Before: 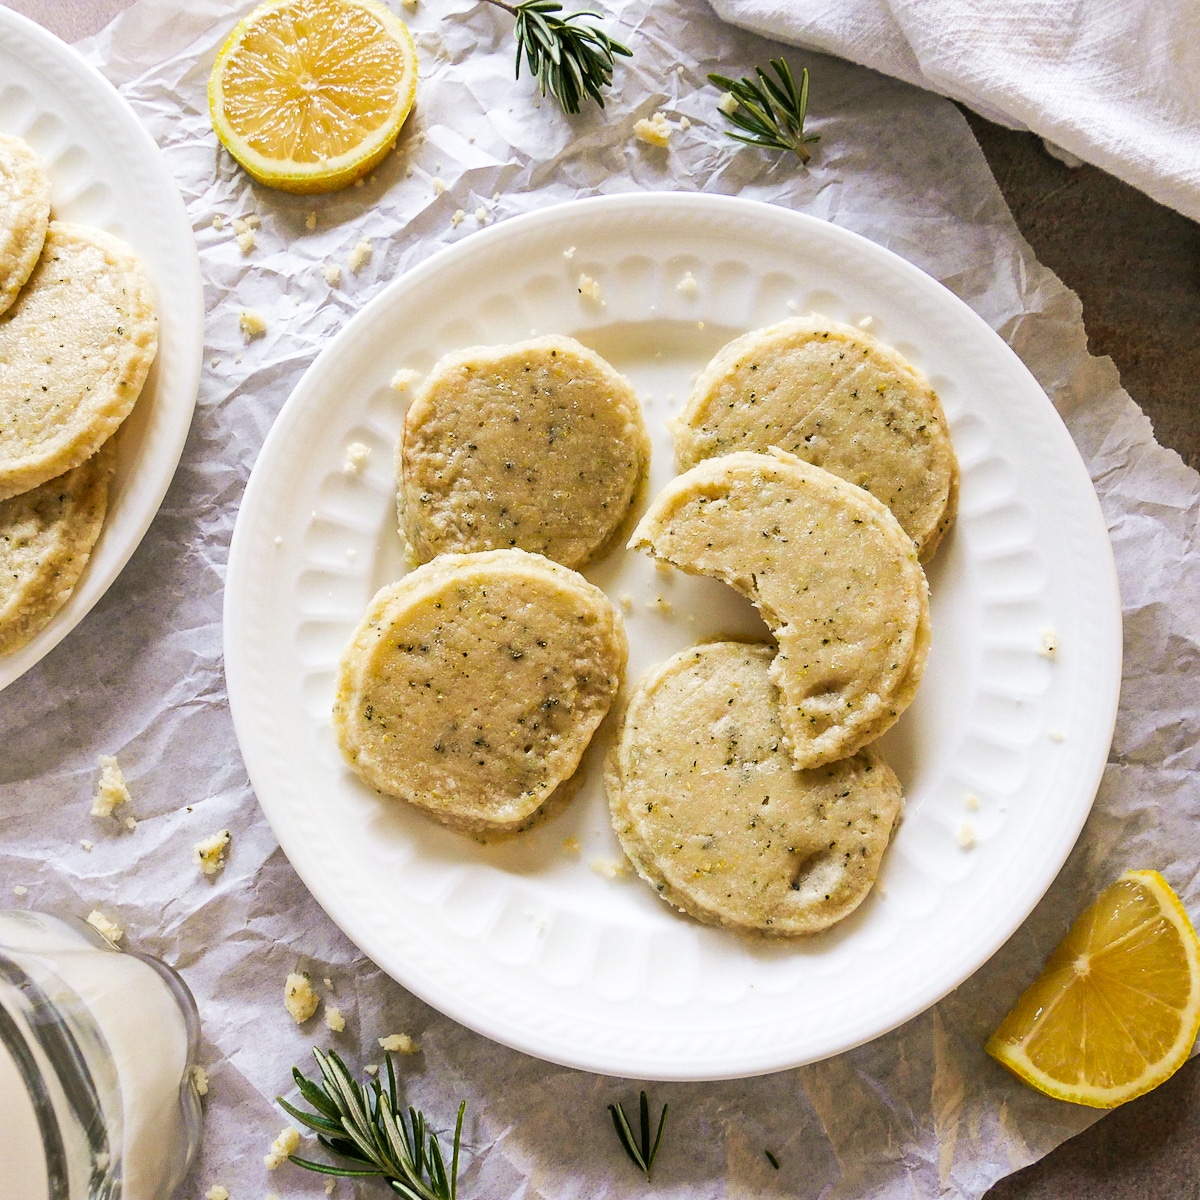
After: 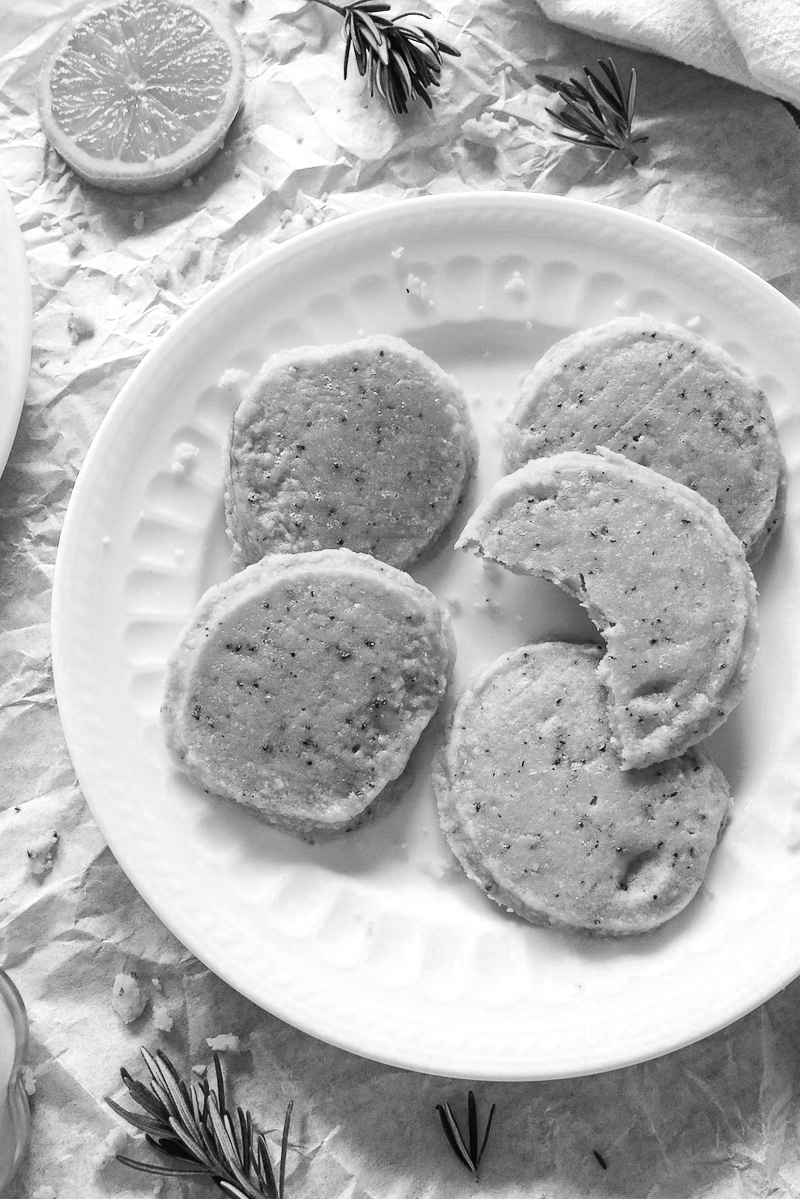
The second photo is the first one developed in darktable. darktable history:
color zones: curves: ch0 [(0, 0.613) (0.01, 0.613) (0.245, 0.448) (0.498, 0.529) (0.642, 0.665) (0.879, 0.777) (0.99, 0.613)]; ch1 [(0, 0) (0.143, 0) (0.286, 0) (0.429, 0) (0.571, 0) (0.714, 0) (0.857, 0)]
contrast equalizer: octaves 7, y [[0.5, 0.5, 0.472, 0.5, 0.5, 0.5], [0.5 ×6], [0.5 ×6], [0 ×6], [0 ×6]]
crop and rotate: left 14.371%, right 18.944%
